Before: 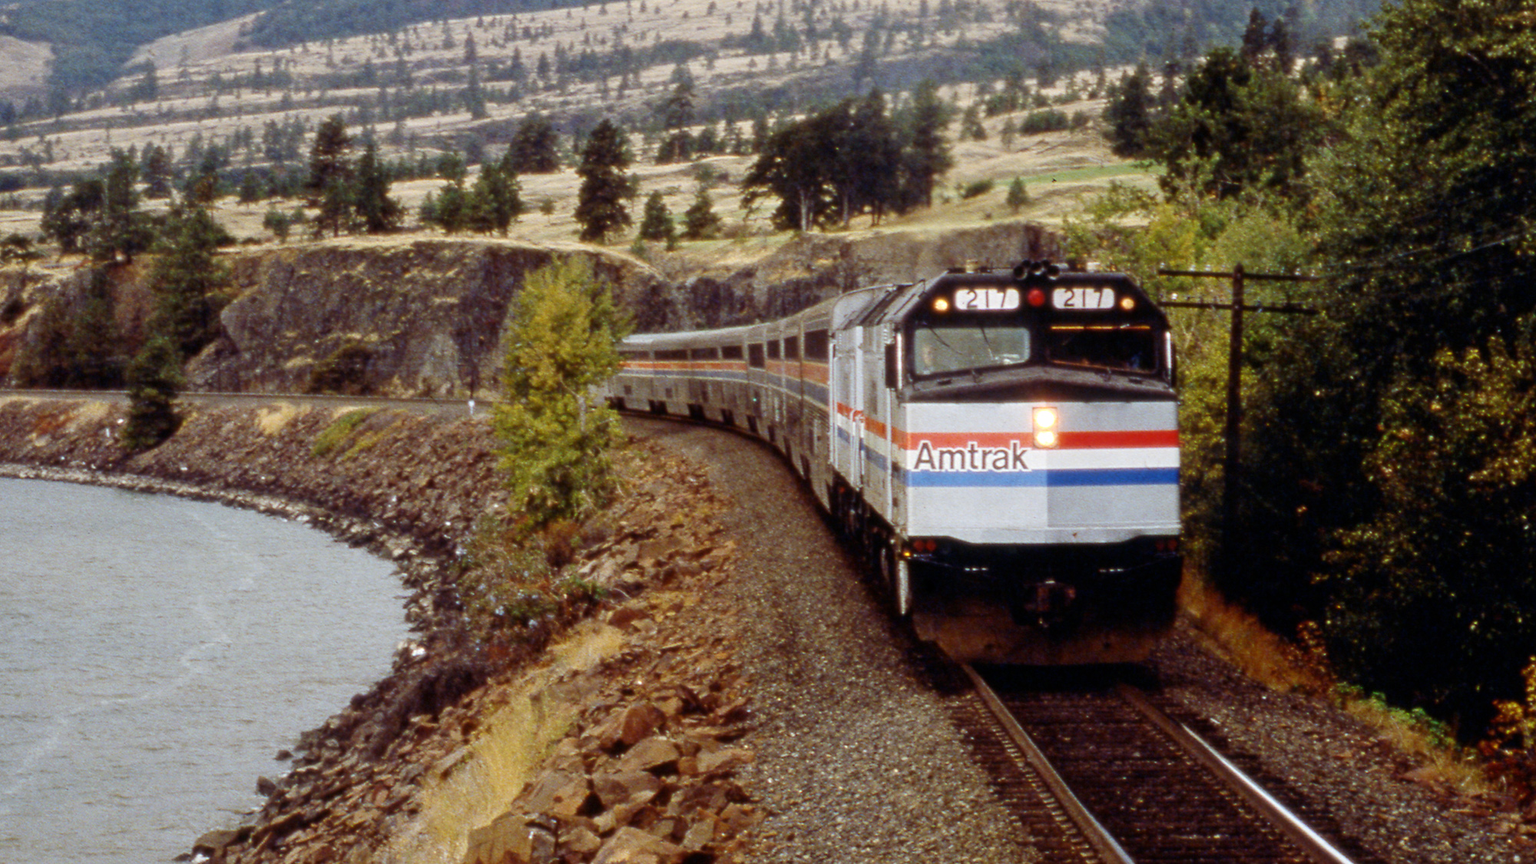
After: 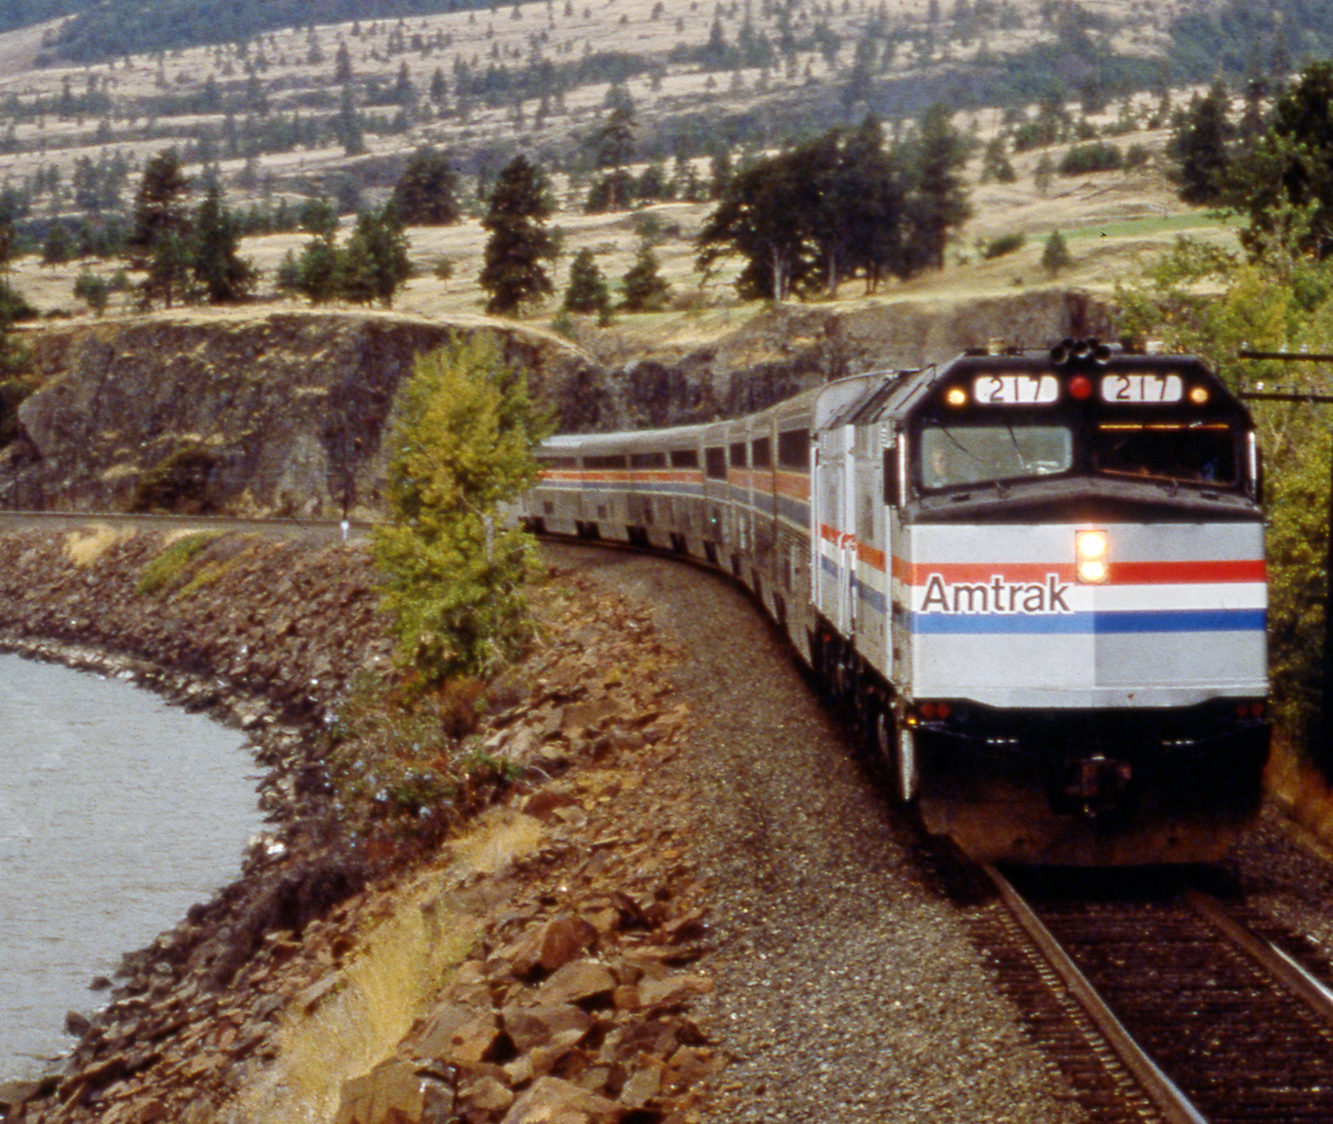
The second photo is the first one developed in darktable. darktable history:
contrast equalizer: octaves 7, y [[0.5 ×6], [0.5 ×6], [0.975, 0.964, 0.925, 0.865, 0.793, 0.721], [0 ×6], [0 ×6]]
crop and rotate: left 13.45%, right 19.869%
